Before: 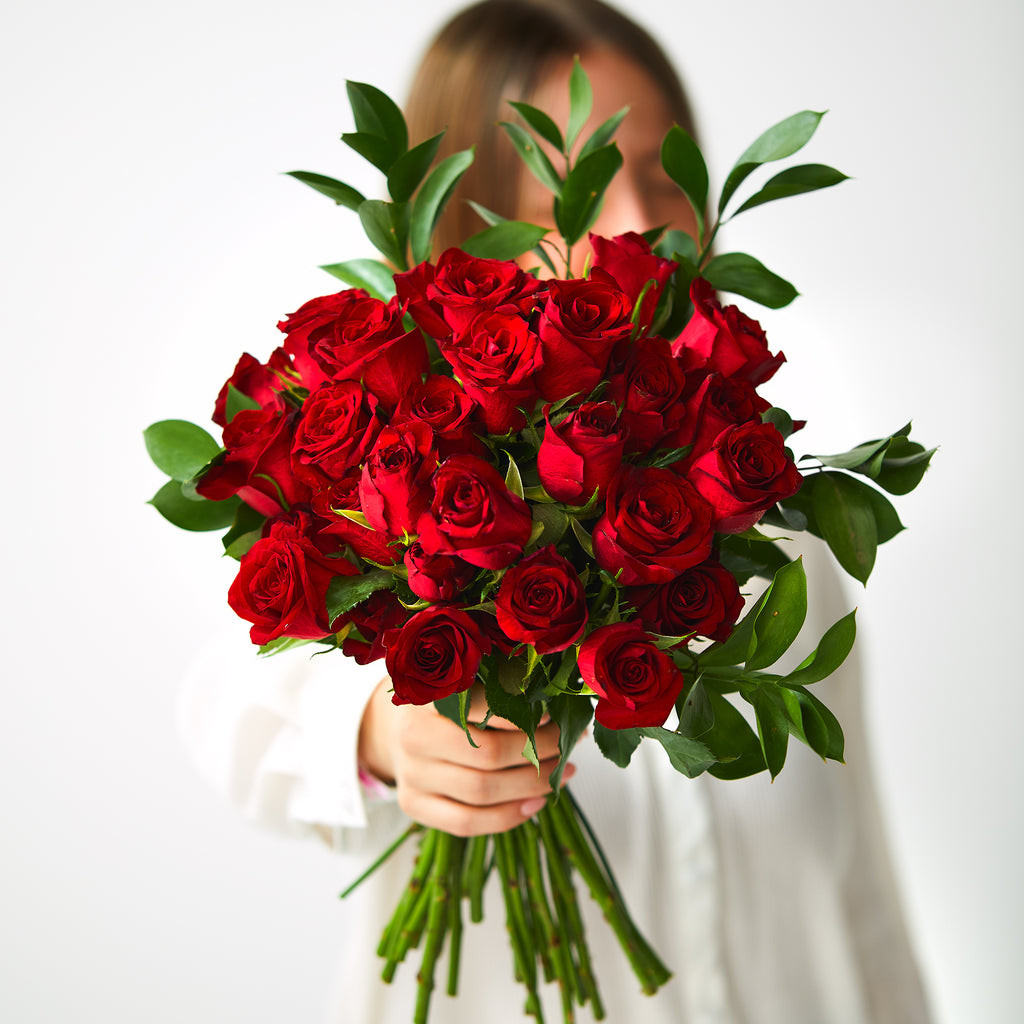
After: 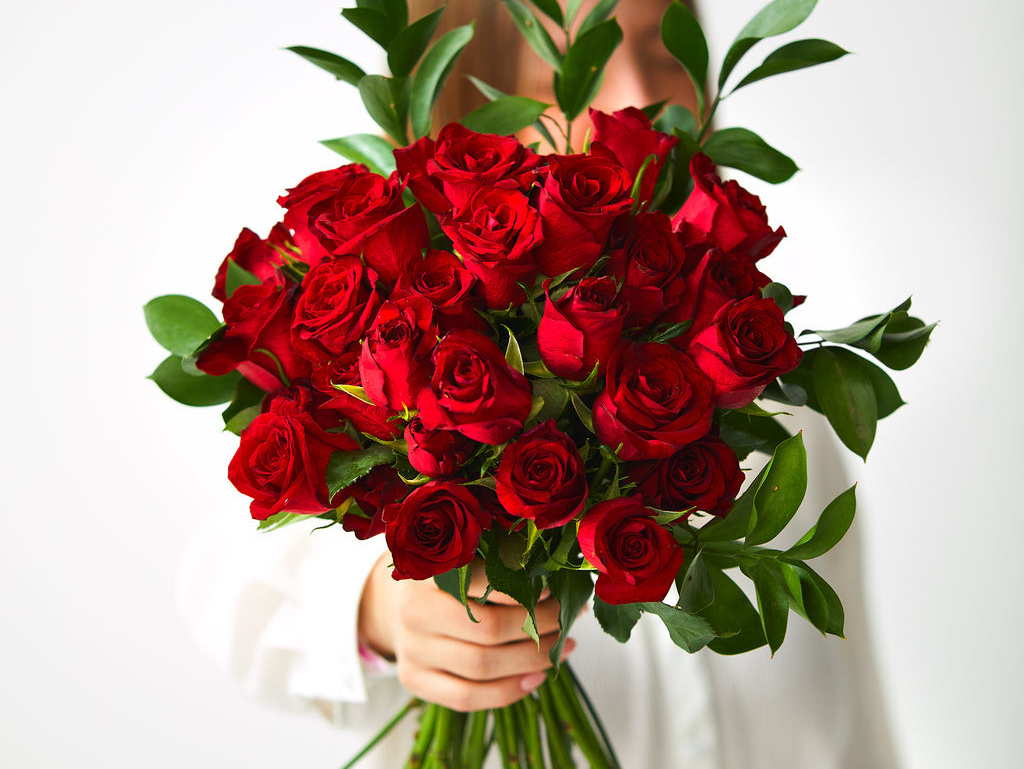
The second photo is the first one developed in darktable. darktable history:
crop and rotate: top 12.302%, bottom 12.508%
